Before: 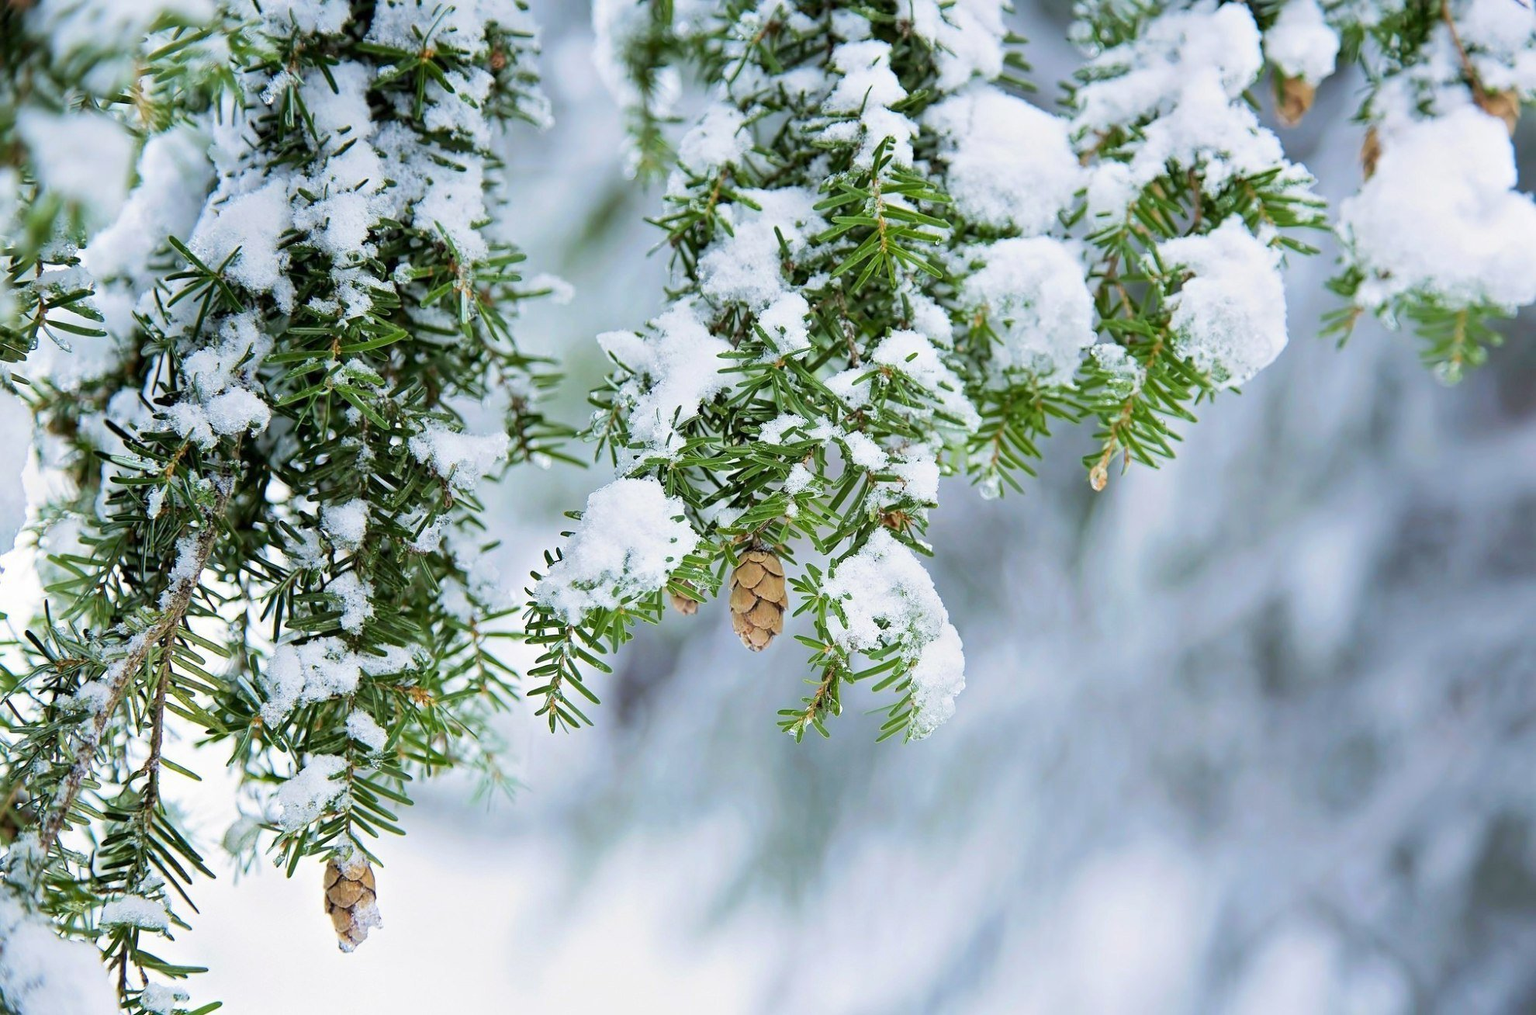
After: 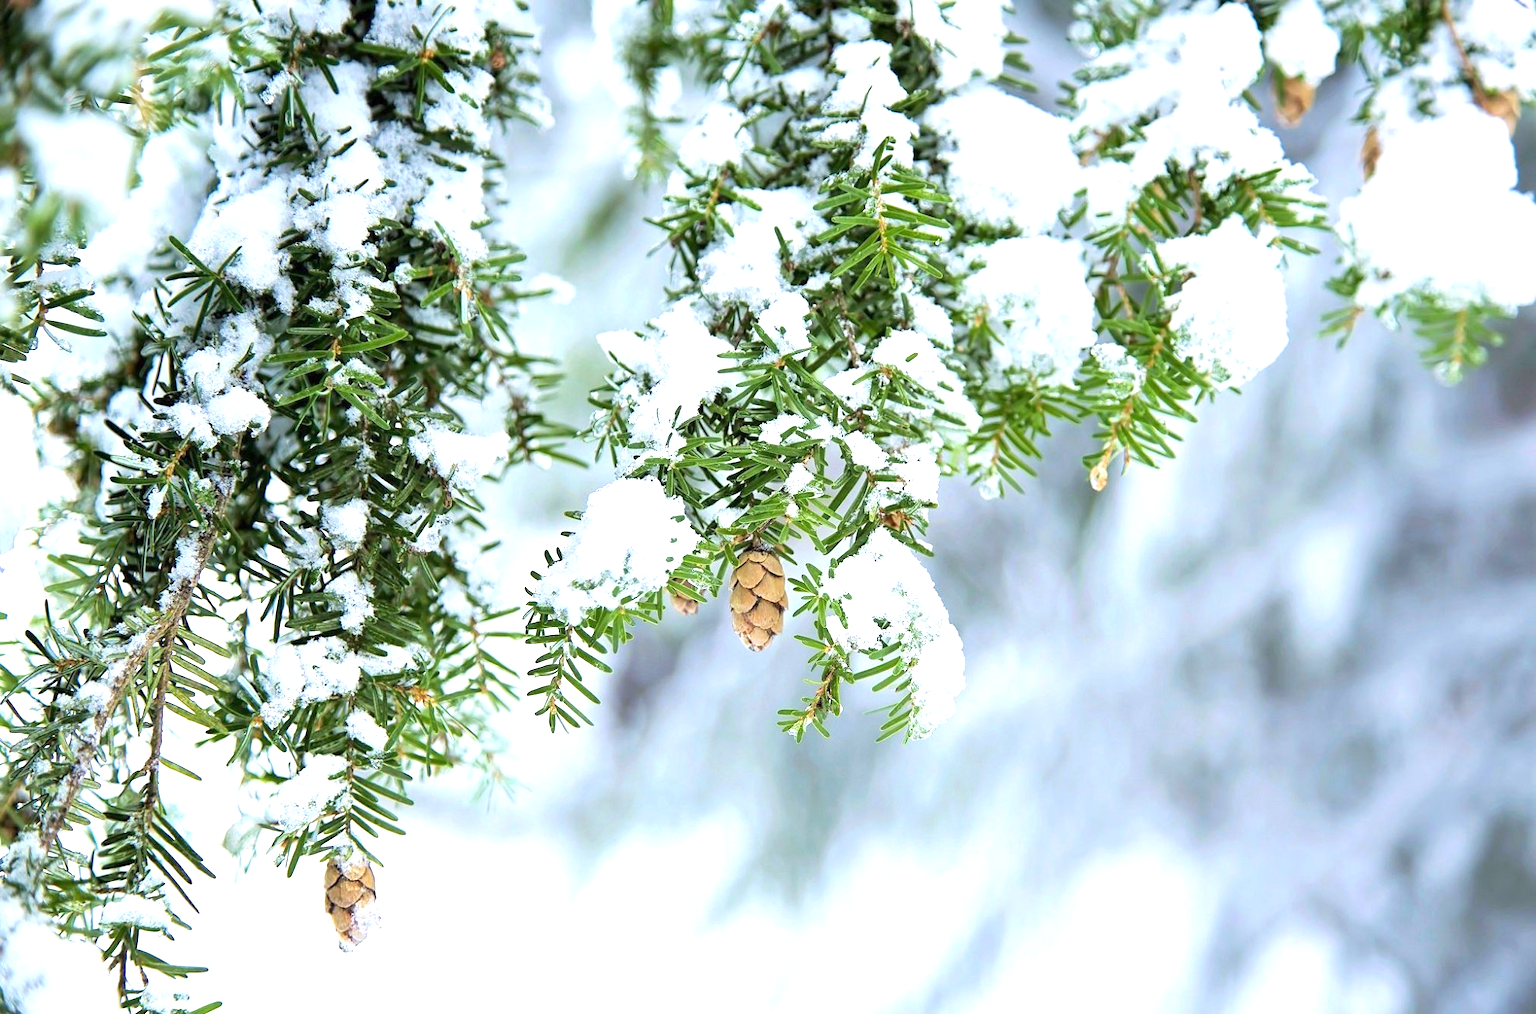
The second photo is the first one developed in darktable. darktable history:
exposure: exposure 0.782 EV, compensate highlight preservation false
